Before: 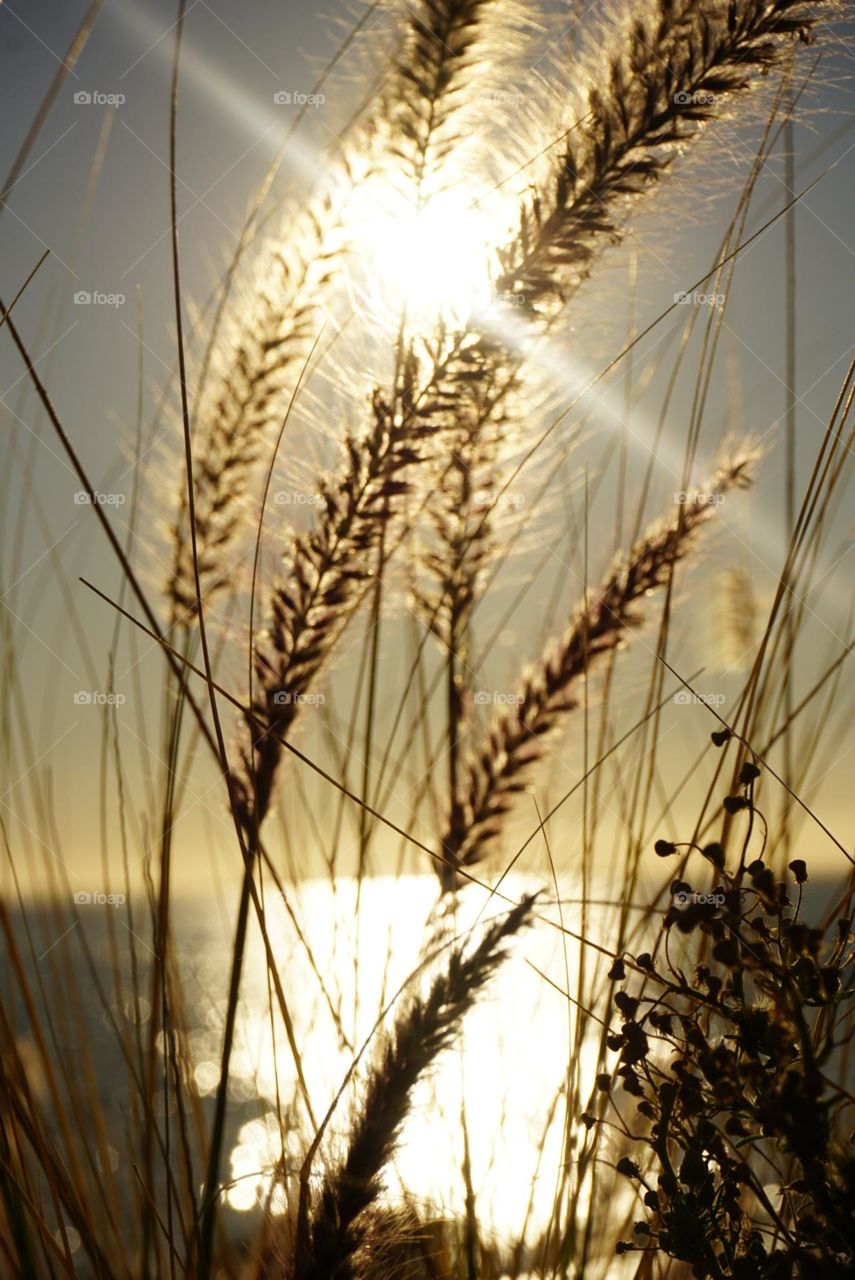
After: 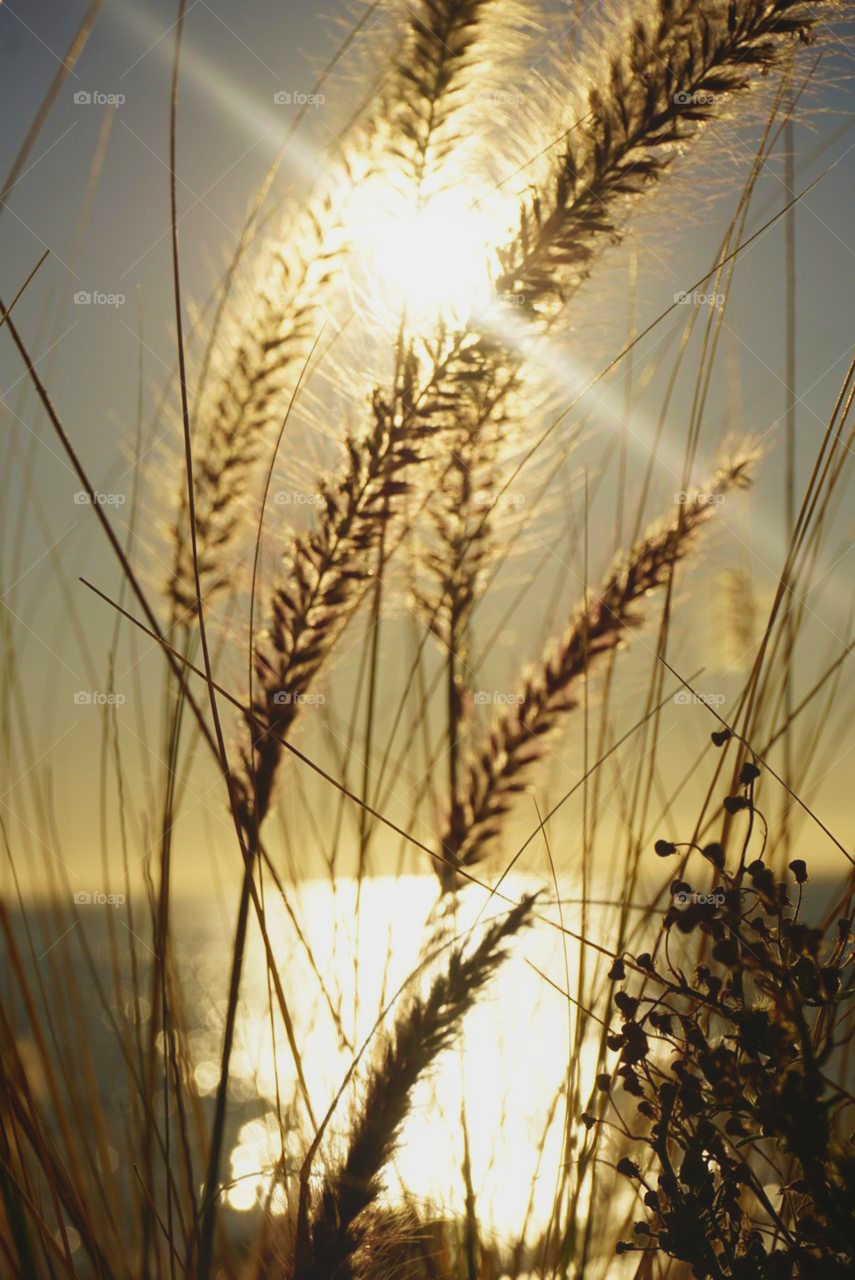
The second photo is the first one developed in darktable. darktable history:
velvia: on, module defaults
local contrast: highlights 70%, shadows 64%, detail 81%, midtone range 0.318
